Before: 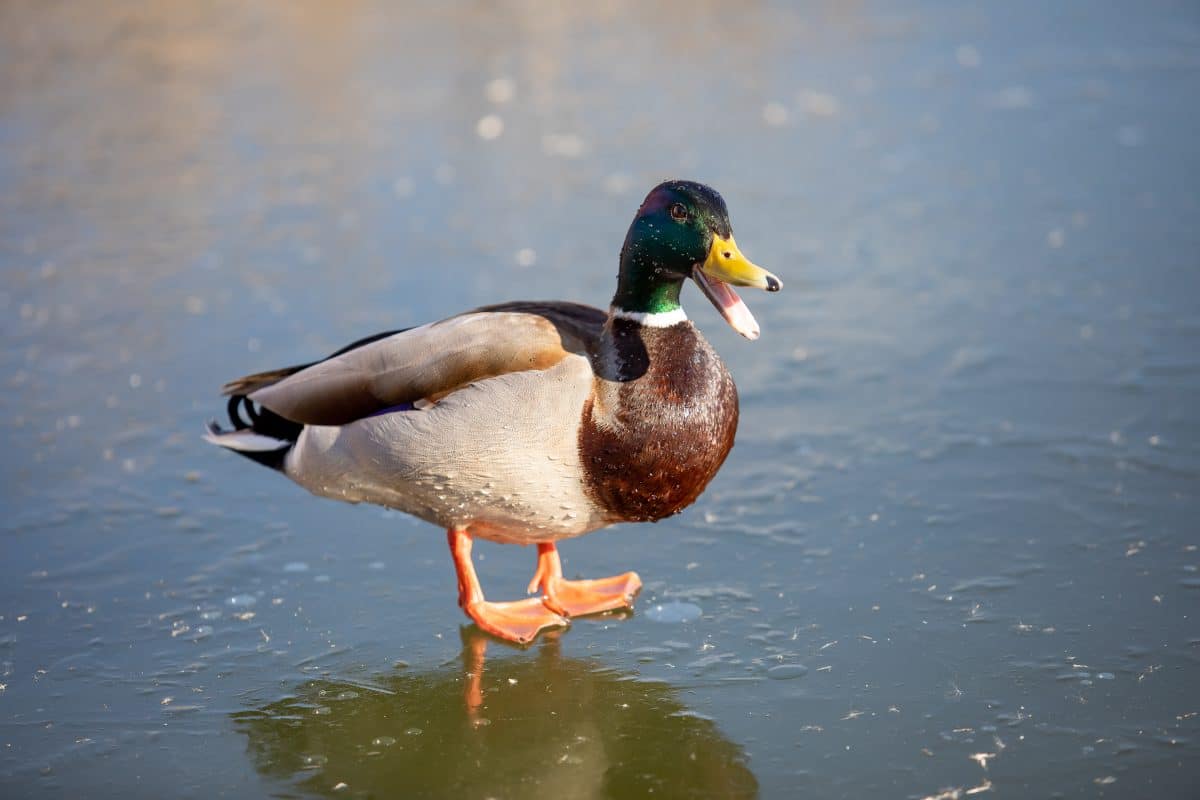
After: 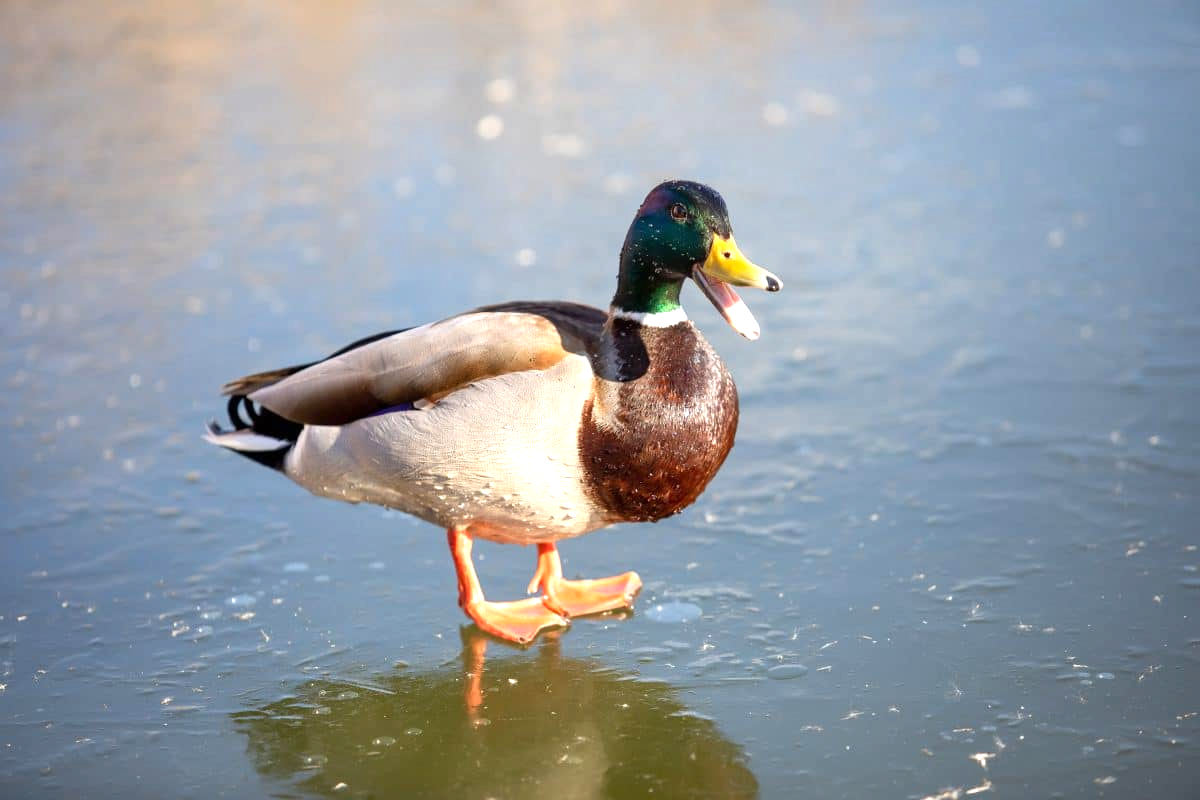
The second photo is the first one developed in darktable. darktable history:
exposure: exposure 0.61 EV, compensate exposure bias true, compensate highlight preservation false
